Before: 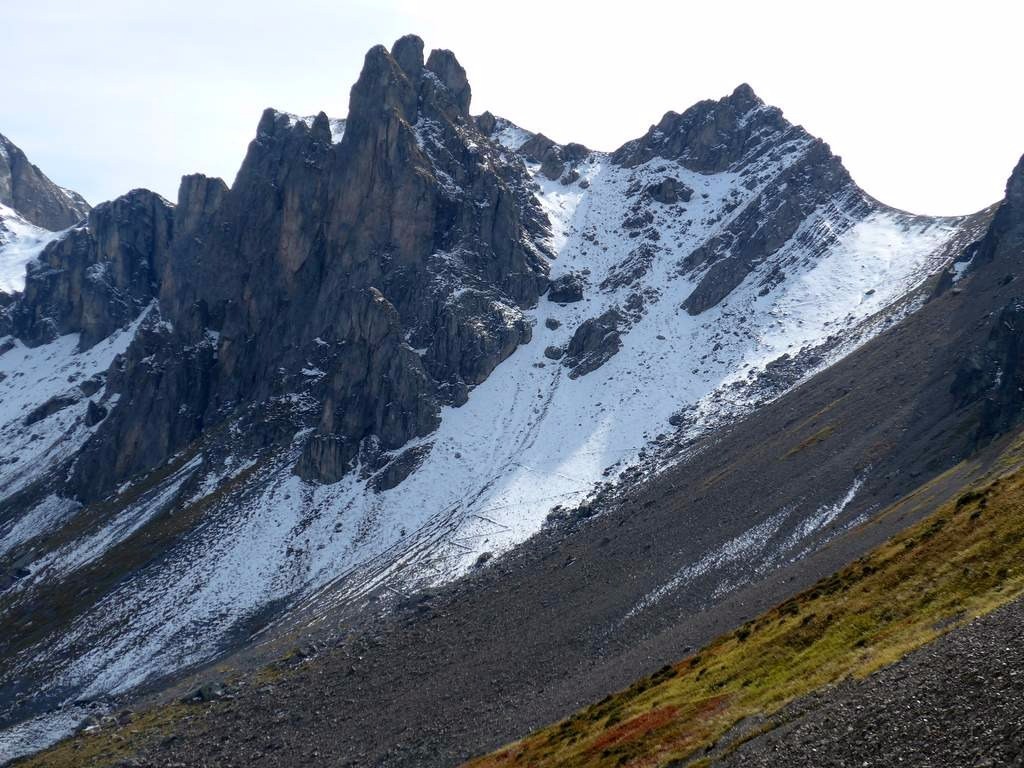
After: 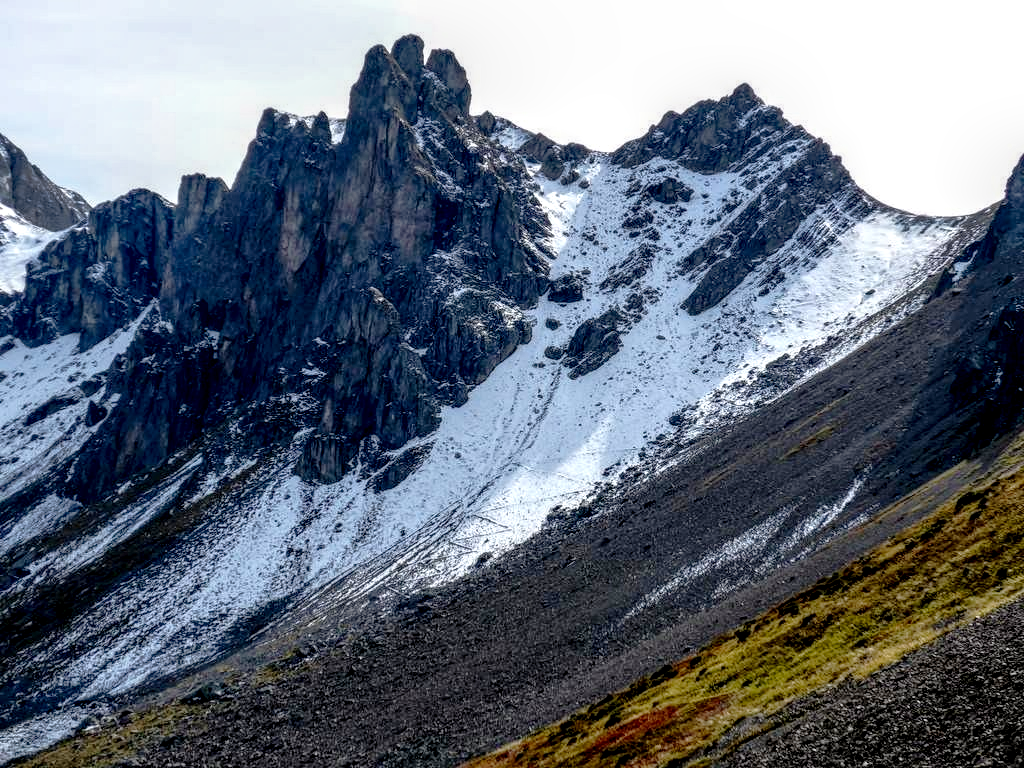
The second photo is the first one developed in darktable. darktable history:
local contrast: highlights 21%, shadows 71%, detail 170%
tone curve: curves: ch0 [(0, 0) (0.126, 0.061) (0.362, 0.382) (0.498, 0.498) (0.706, 0.712) (1, 1)]; ch1 [(0, 0) (0.5, 0.522) (0.55, 0.586) (1, 1)]; ch2 [(0, 0) (0.44, 0.424) (0.5, 0.482) (0.537, 0.538) (1, 1)], preserve colors none
